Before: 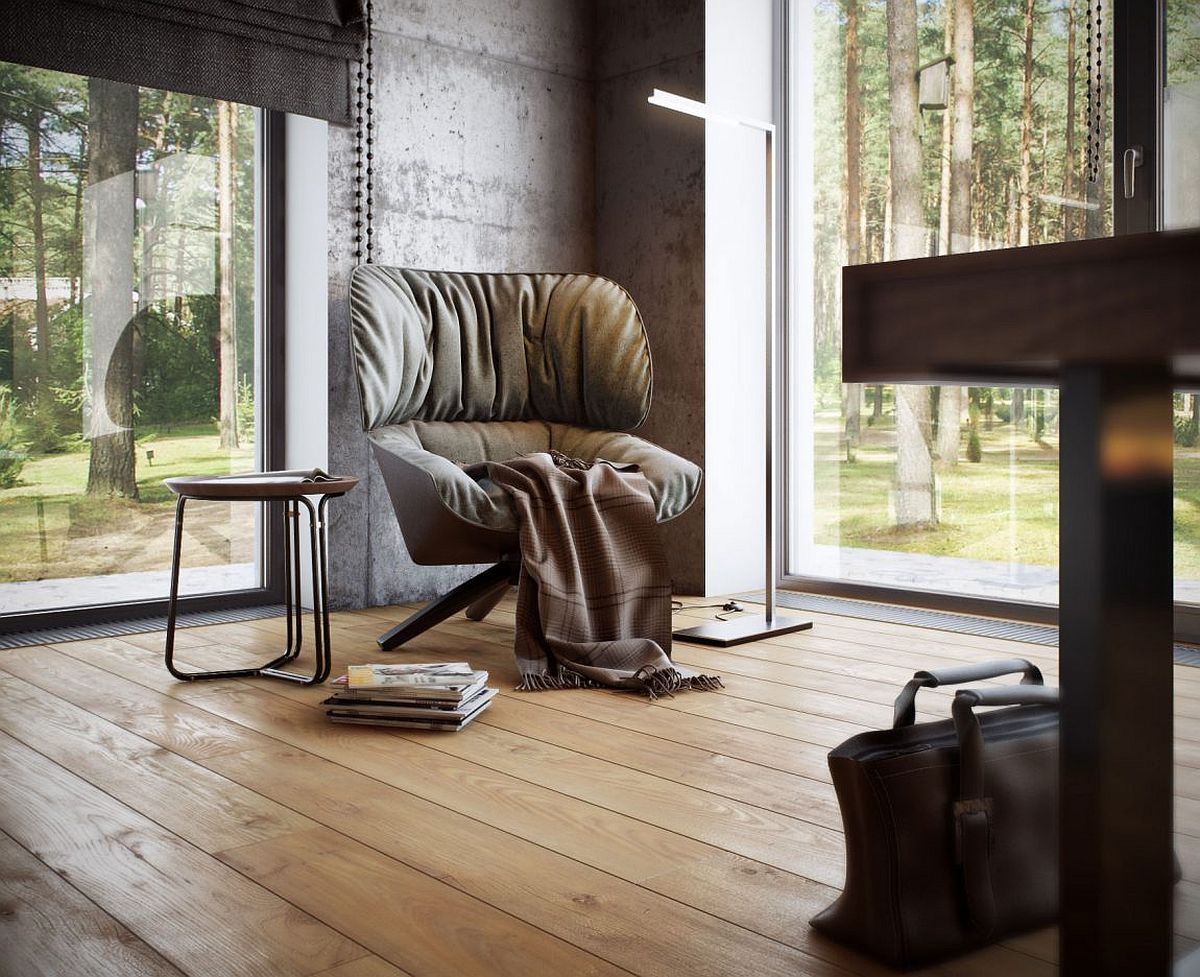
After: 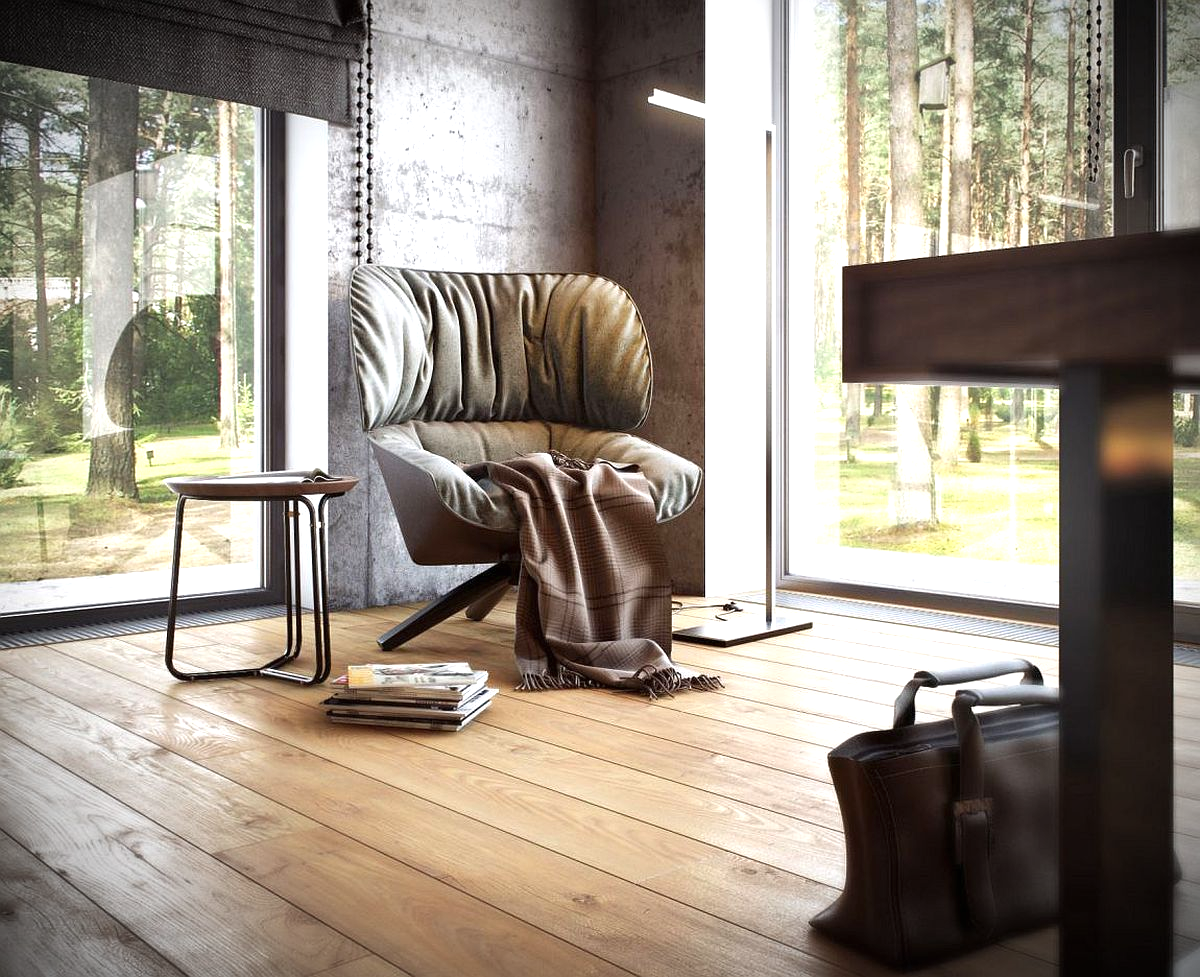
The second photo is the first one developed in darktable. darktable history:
vignetting: automatic ratio true
exposure: black level correction 0, exposure 0.7 EV, compensate exposure bias true, compensate highlight preservation false
